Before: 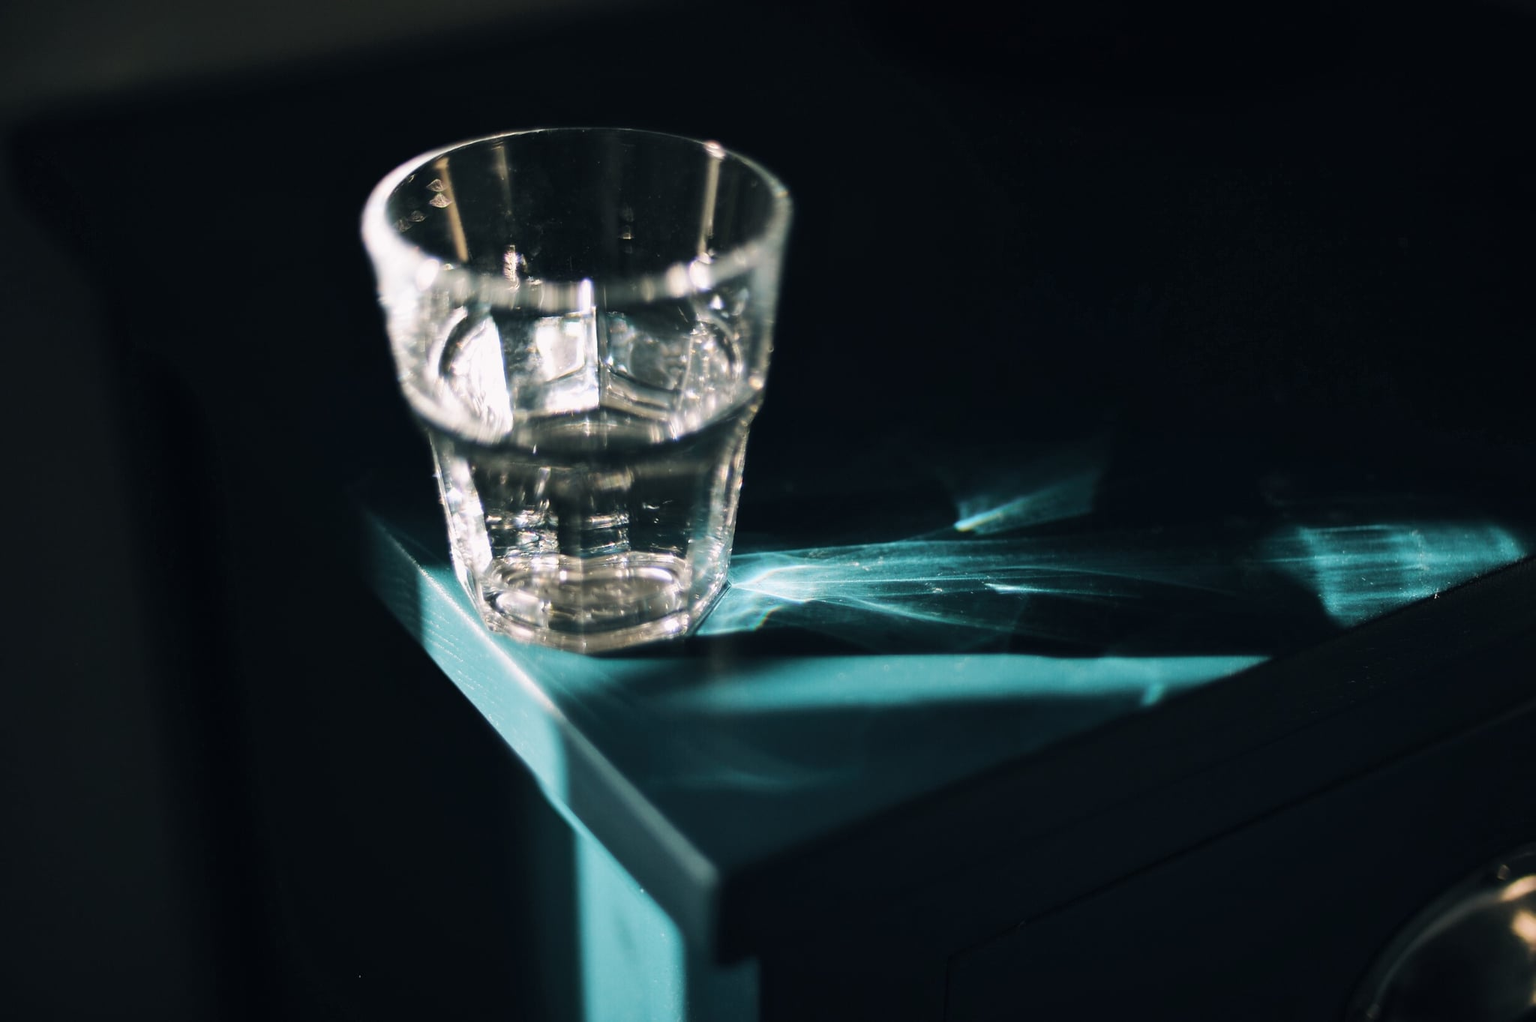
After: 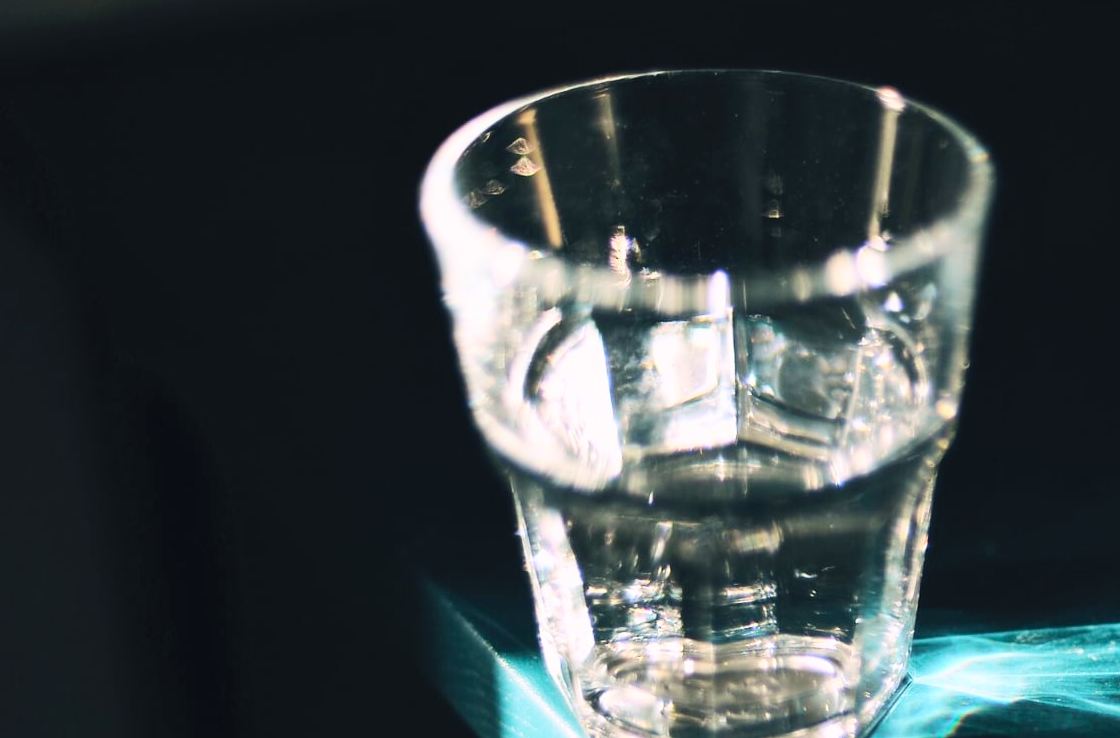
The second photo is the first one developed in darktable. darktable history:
contrast brightness saturation: contrast 0.241, brightness 0.243, saturation 0.387
crop and rotate: left 3.035%, top 7.458%, right 42.264%, bottom 38.355%
